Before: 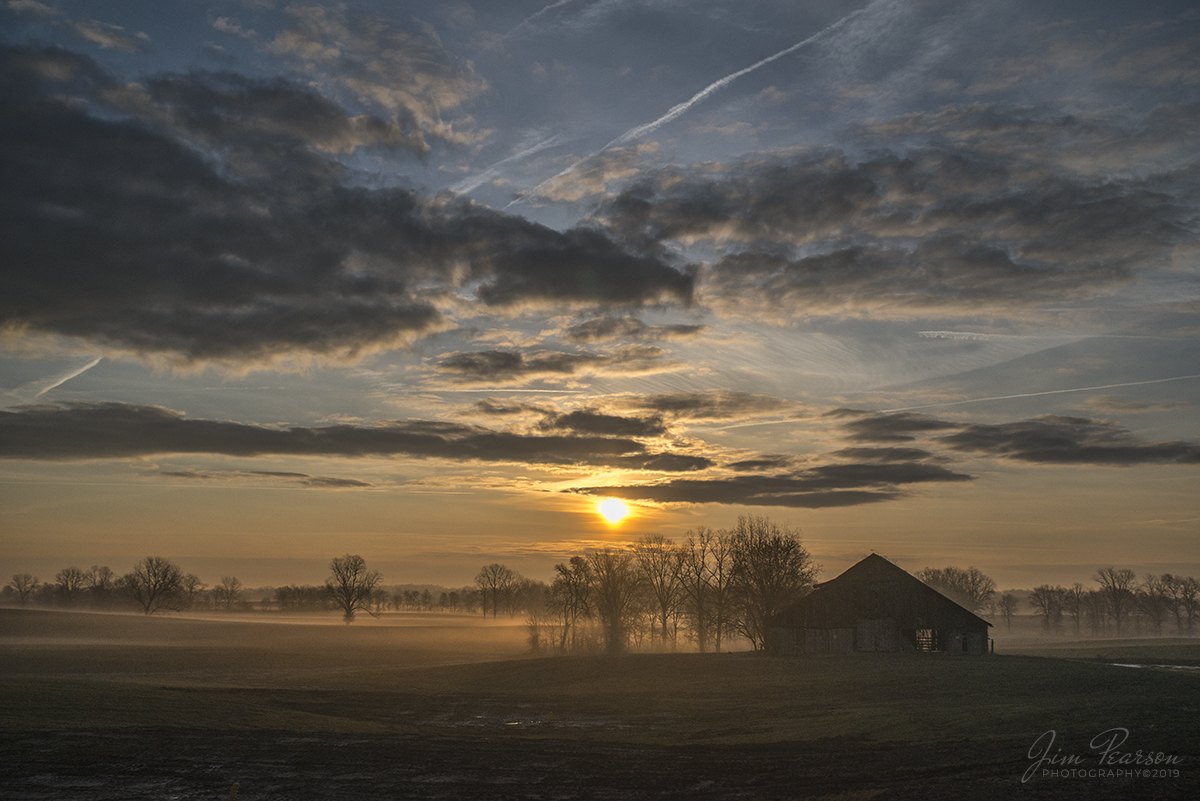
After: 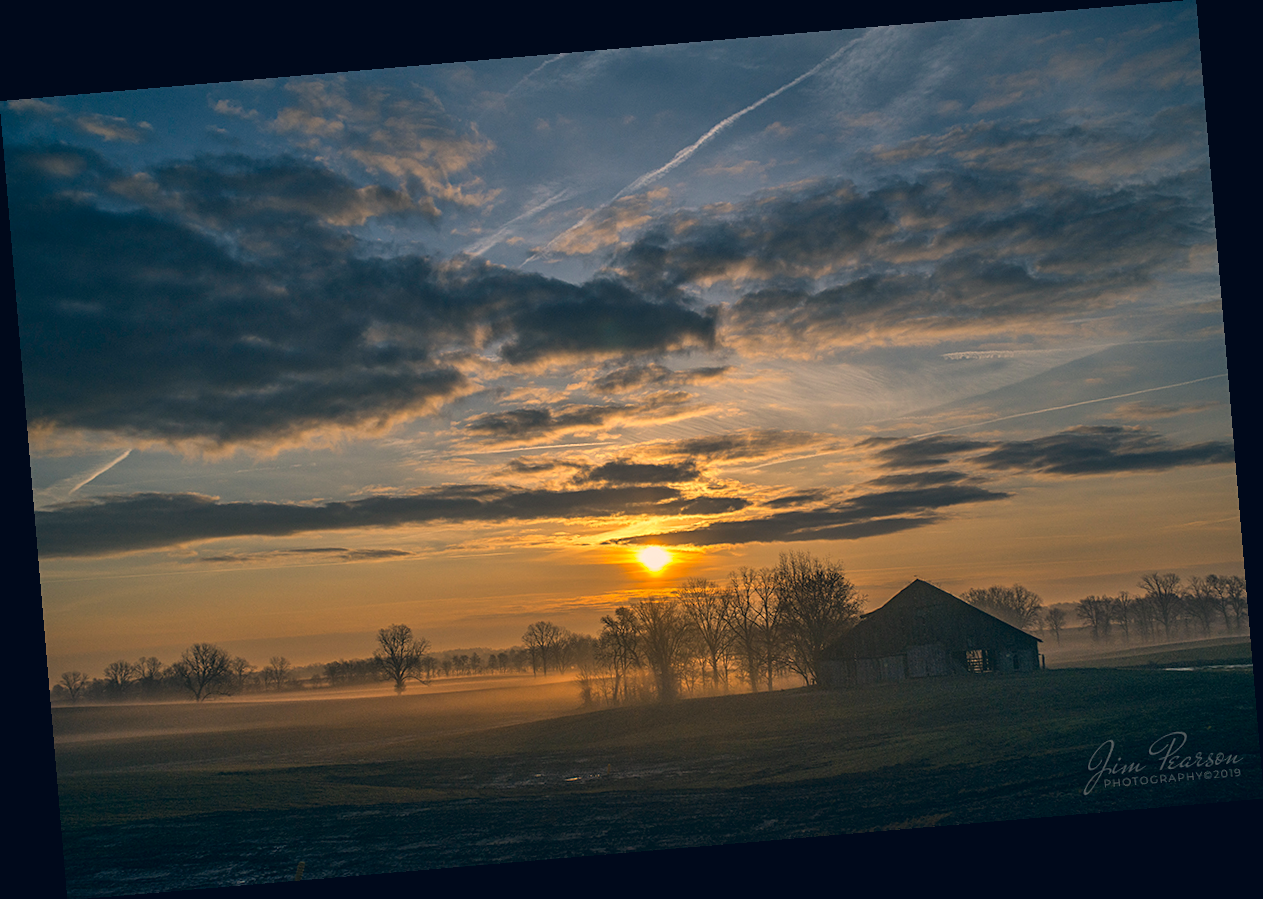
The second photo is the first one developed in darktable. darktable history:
rotate and perspective: rotation -4.86°, automatic cropping off
color correction: highlights a* 10.32, highlights b* 14.66, shadows a* -9.59, shadows b* -15.02
sharpen: amount 0.2
contrast brightness saturation: saturation 0.13
